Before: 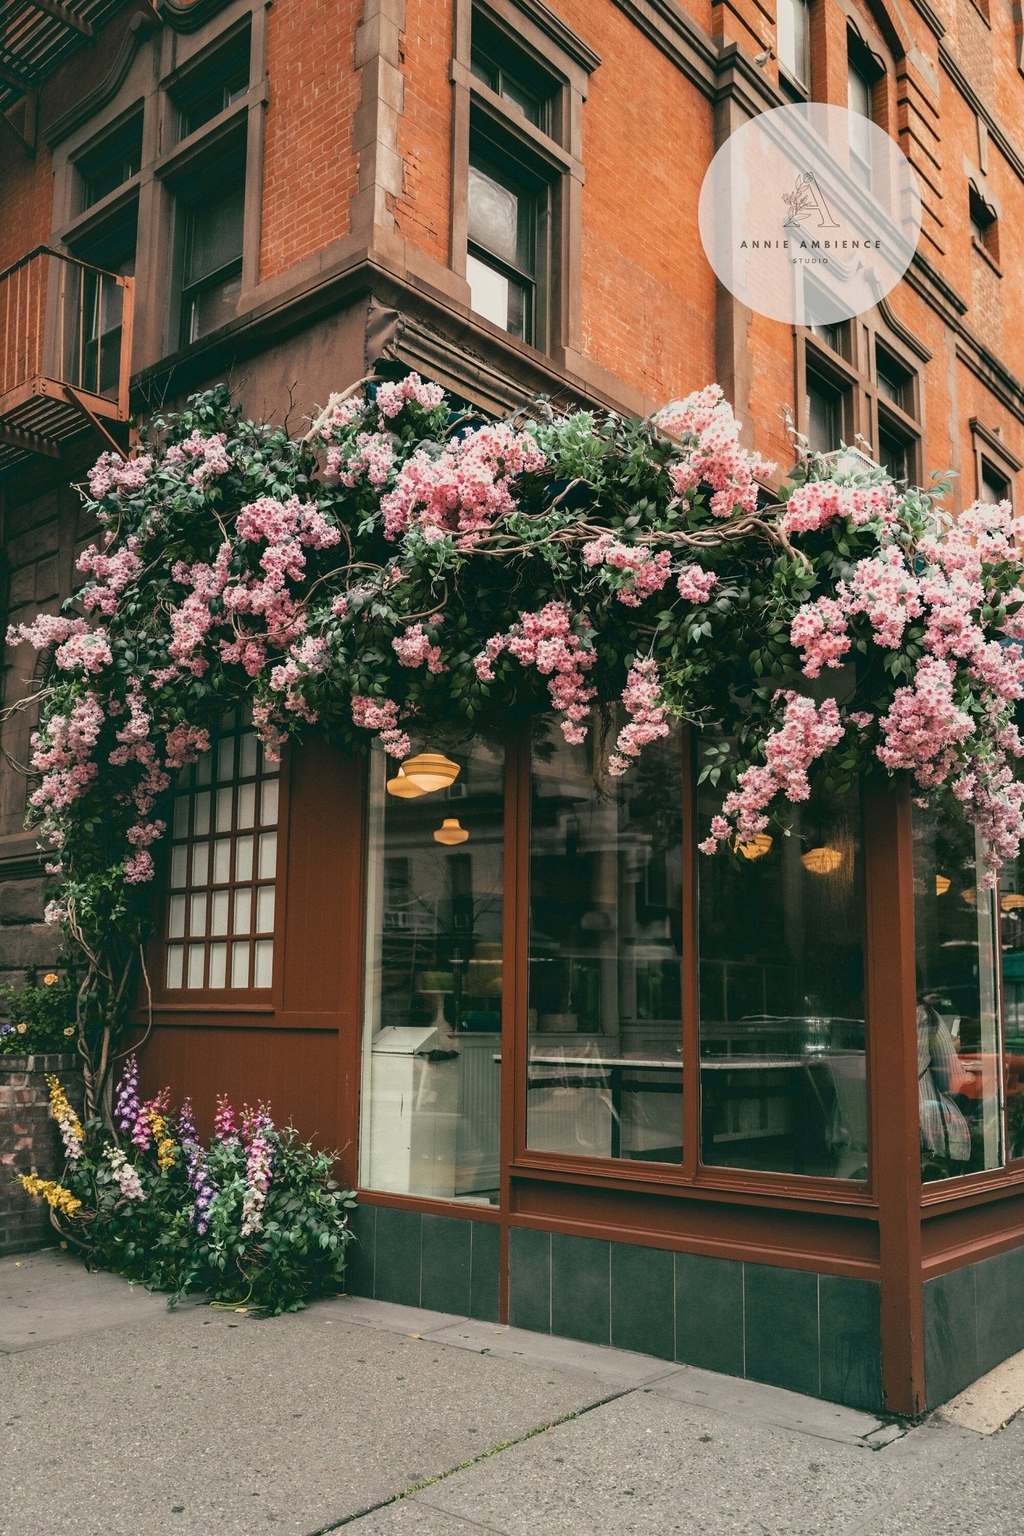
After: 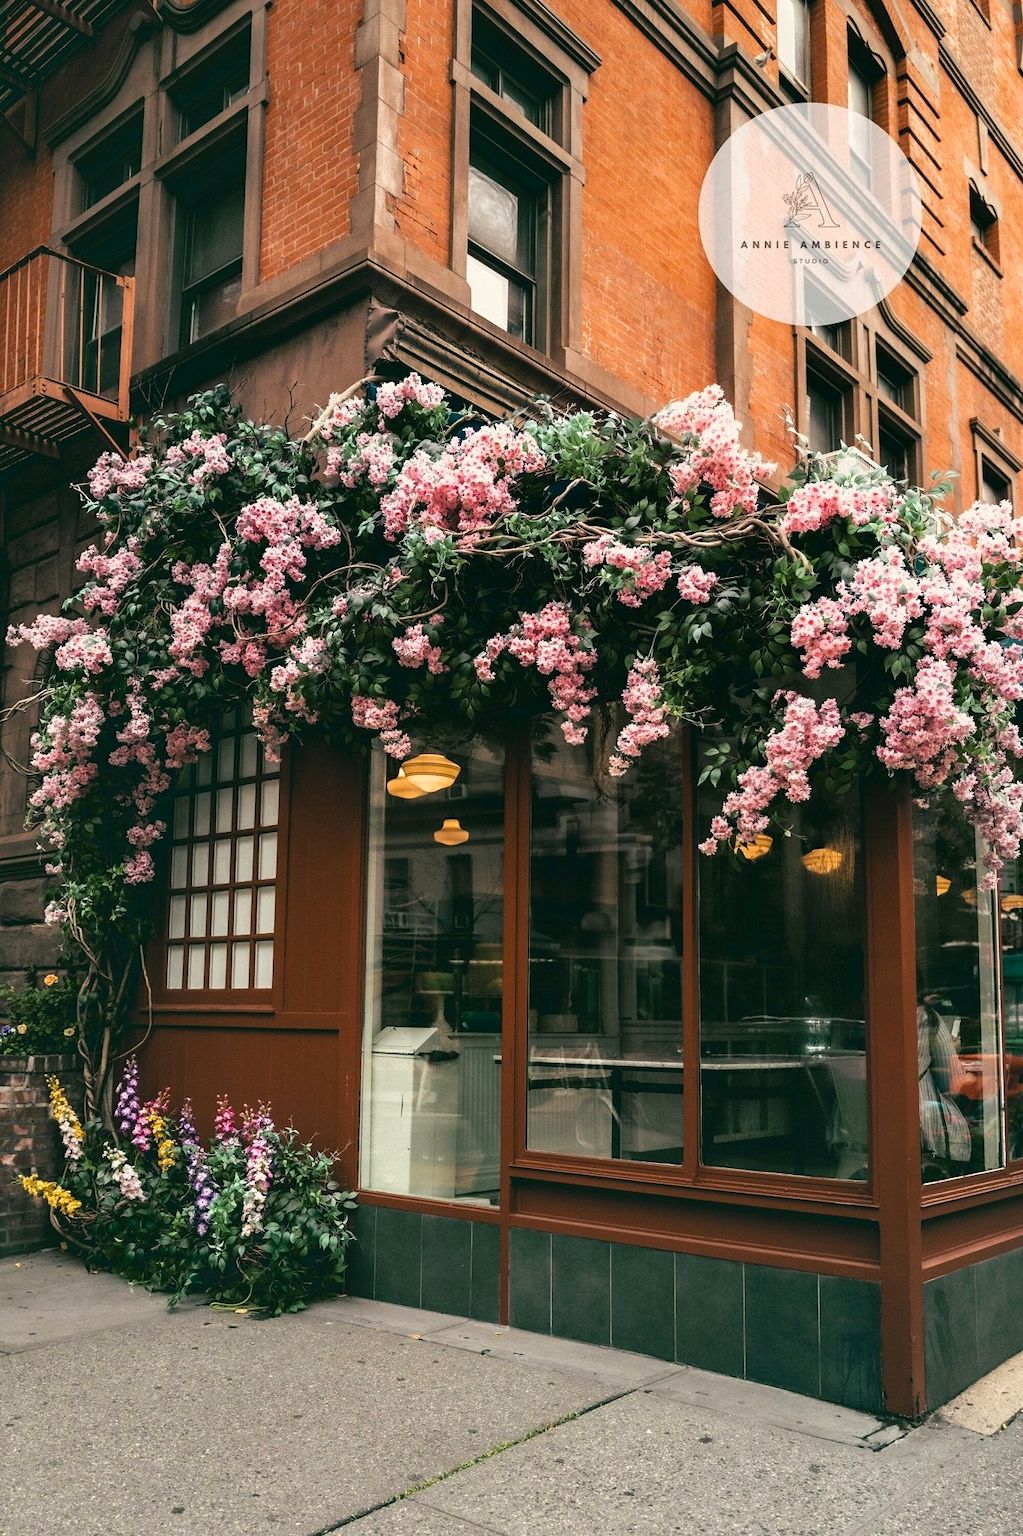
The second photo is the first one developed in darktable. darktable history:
color balance rgb: linear chroma grading › global chroma 10%, global vibrance 10%, contrast 15%, saturation formula JzAzBz (2021)
